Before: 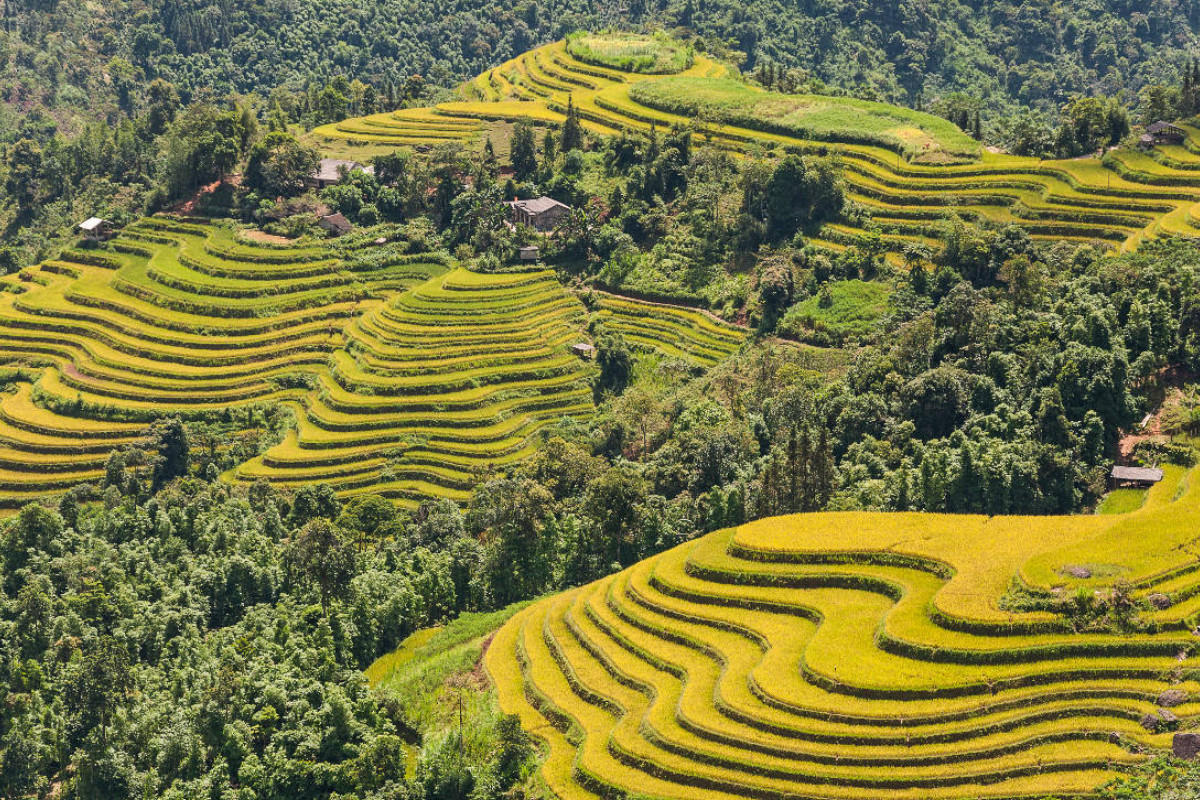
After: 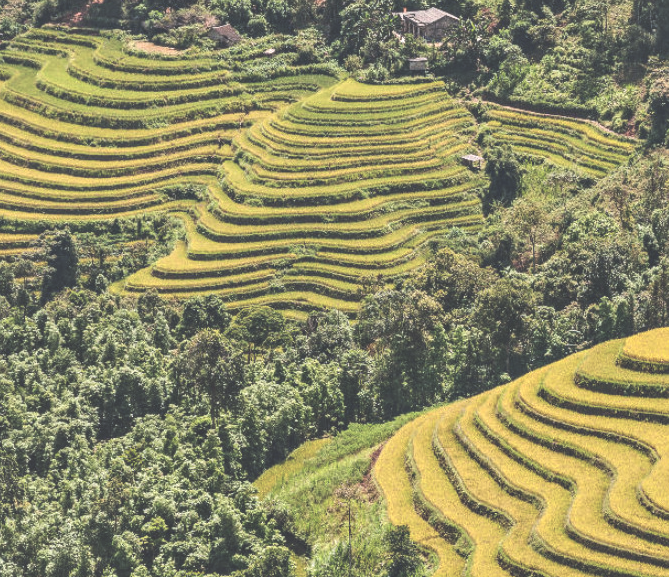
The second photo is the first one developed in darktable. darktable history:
contrast equalizer: y [[0.528, 0.548, 0.563, 0.562, 0.546, 0.526], [0.55 ×6], [0 ×6], [0 ×6], [0 ×6]], mix 0.597
crop: left 9.315%, top 23.637%, right 34.91%, bottom 4.194%
local contrast: on, module defaults
exposure: black level correction -0.062, exposure -0.05 EV, compensate highlight preservation false
contrast brightness saturation: saturation -0.18
